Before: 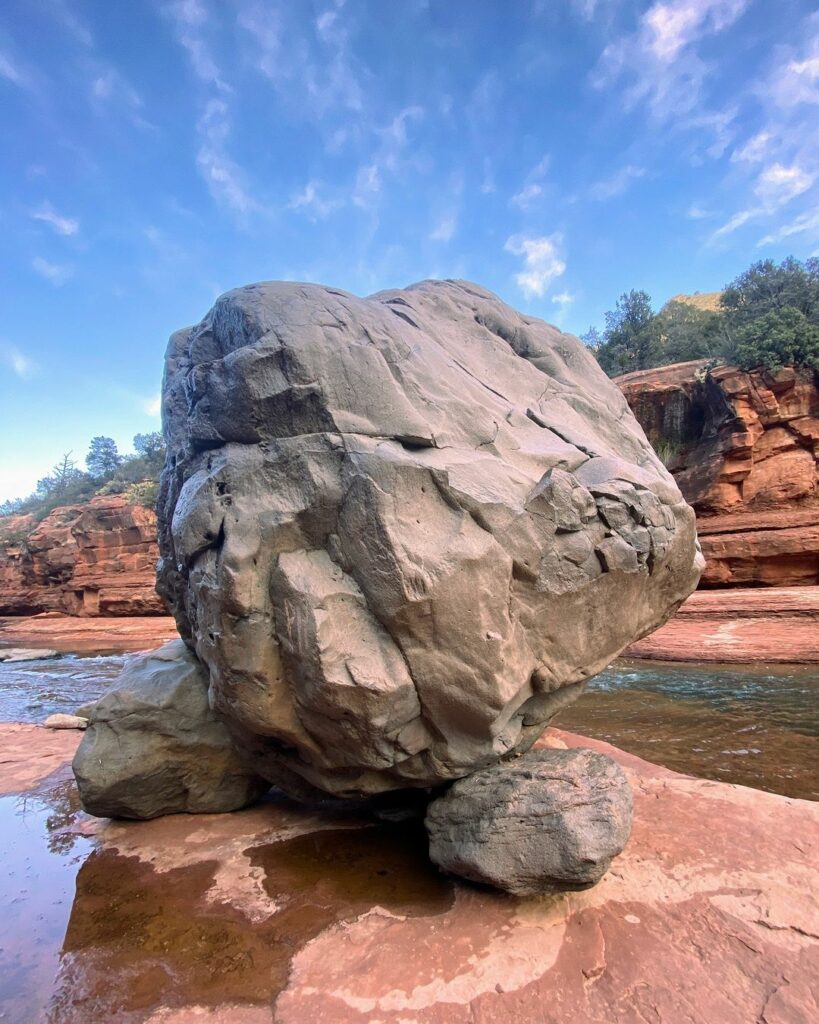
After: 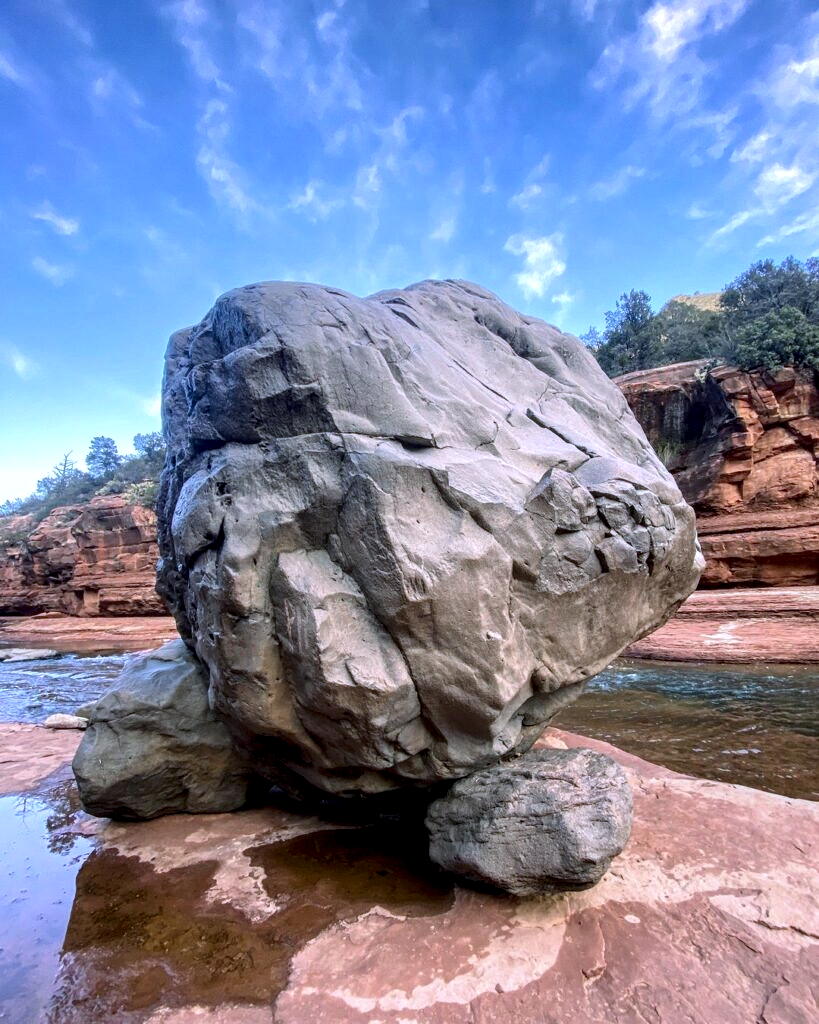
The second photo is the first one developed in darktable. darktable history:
local contrast: detail 150%
white balance: red 0.926, green 1.003, blue 1.133
